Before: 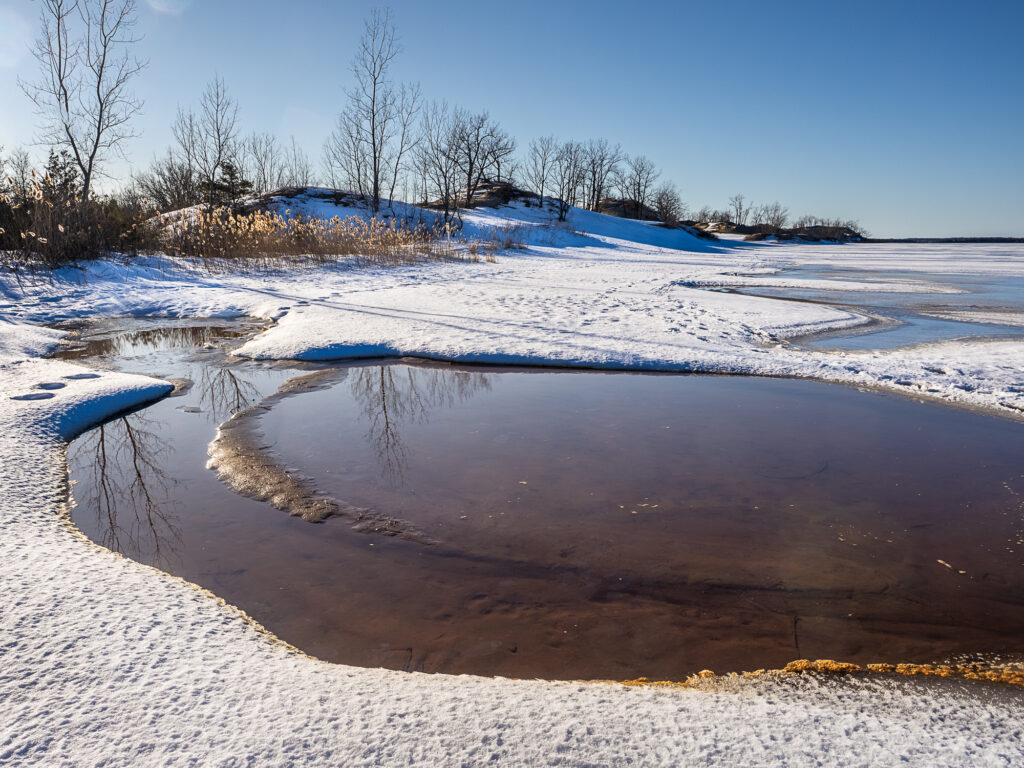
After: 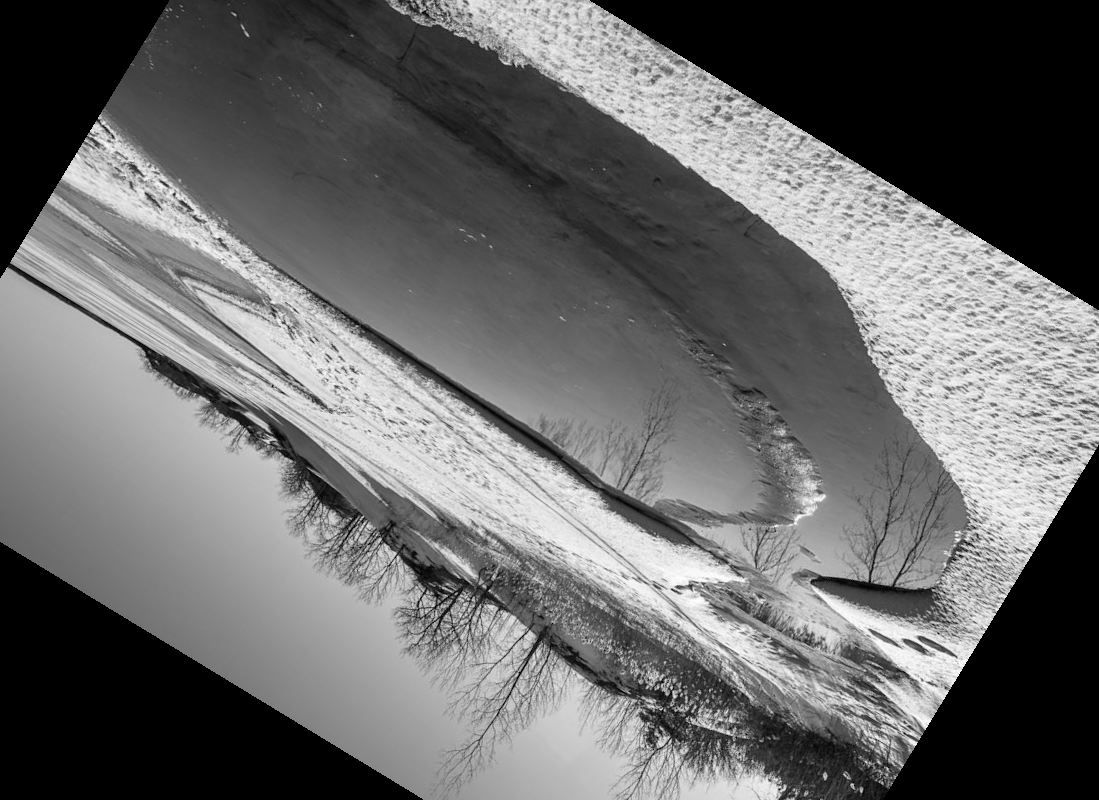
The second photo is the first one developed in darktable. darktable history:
crop and rotate: angle 148.68°, left 9.111%, top 15.603%, right 4.588%, bottom 17.041%
monochrome: on, module defaults
